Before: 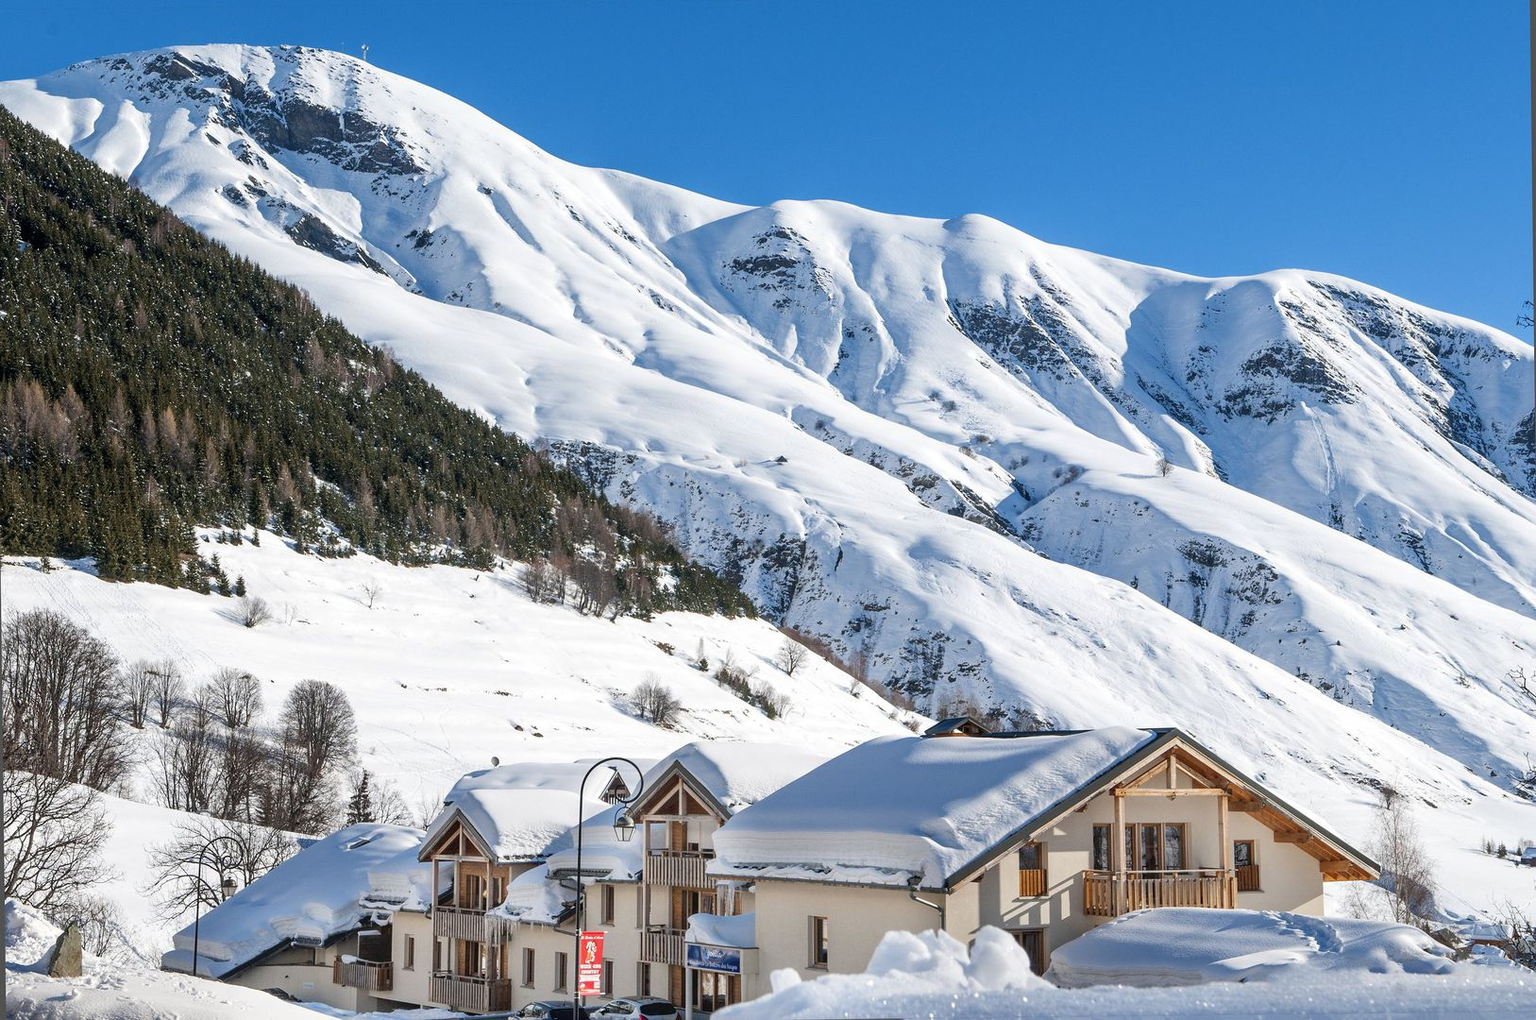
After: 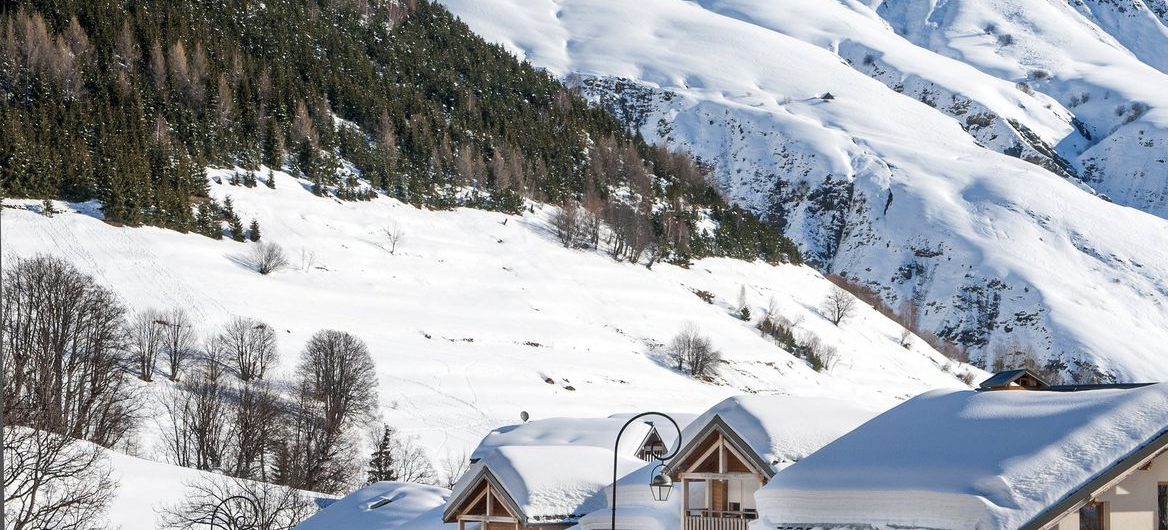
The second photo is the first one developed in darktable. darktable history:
crop: top 36.197%, right 28.178%, bottom 14.664%
